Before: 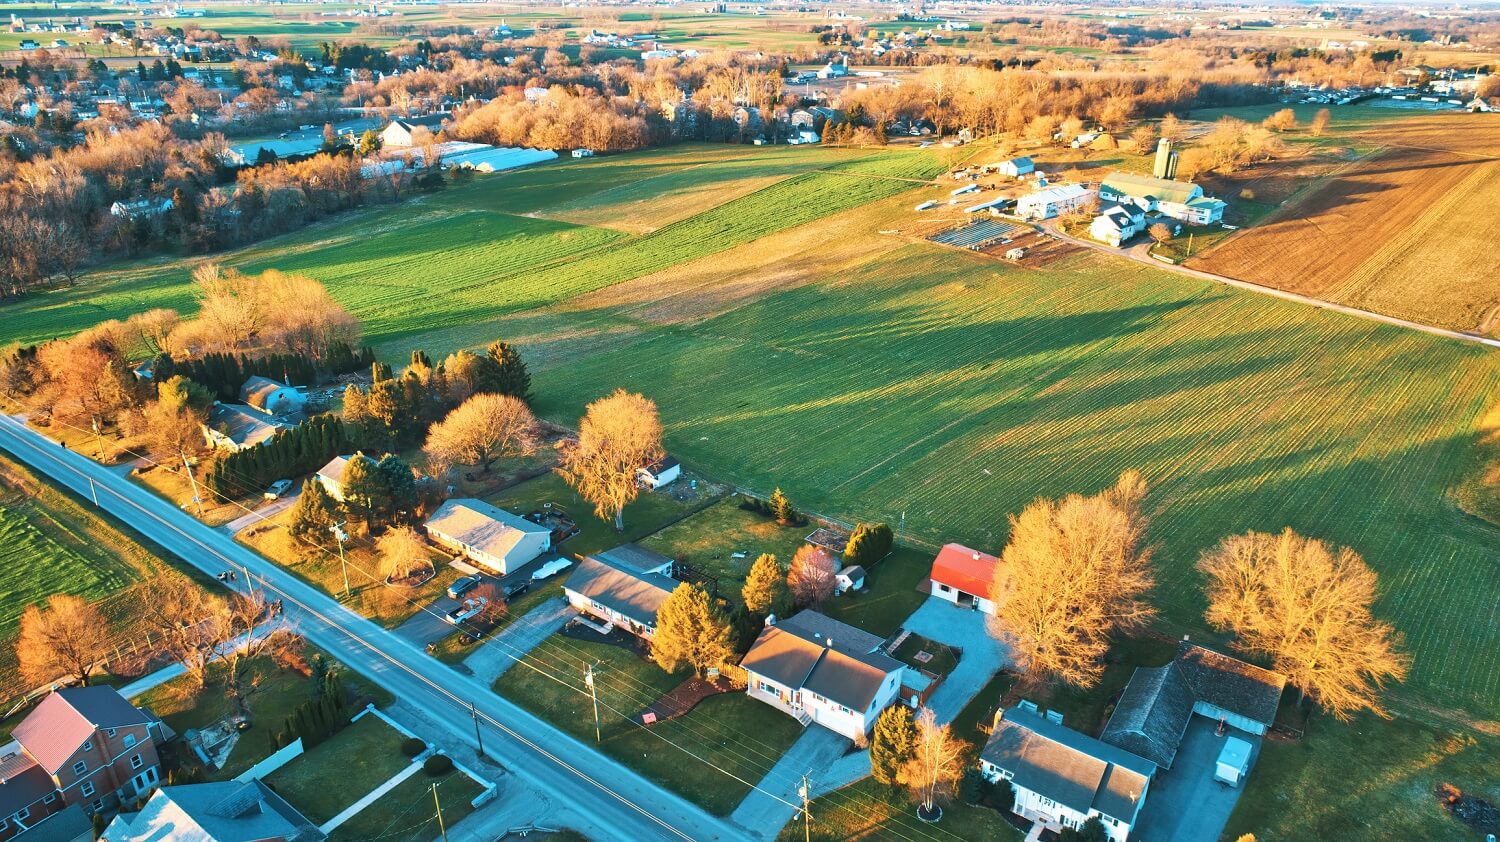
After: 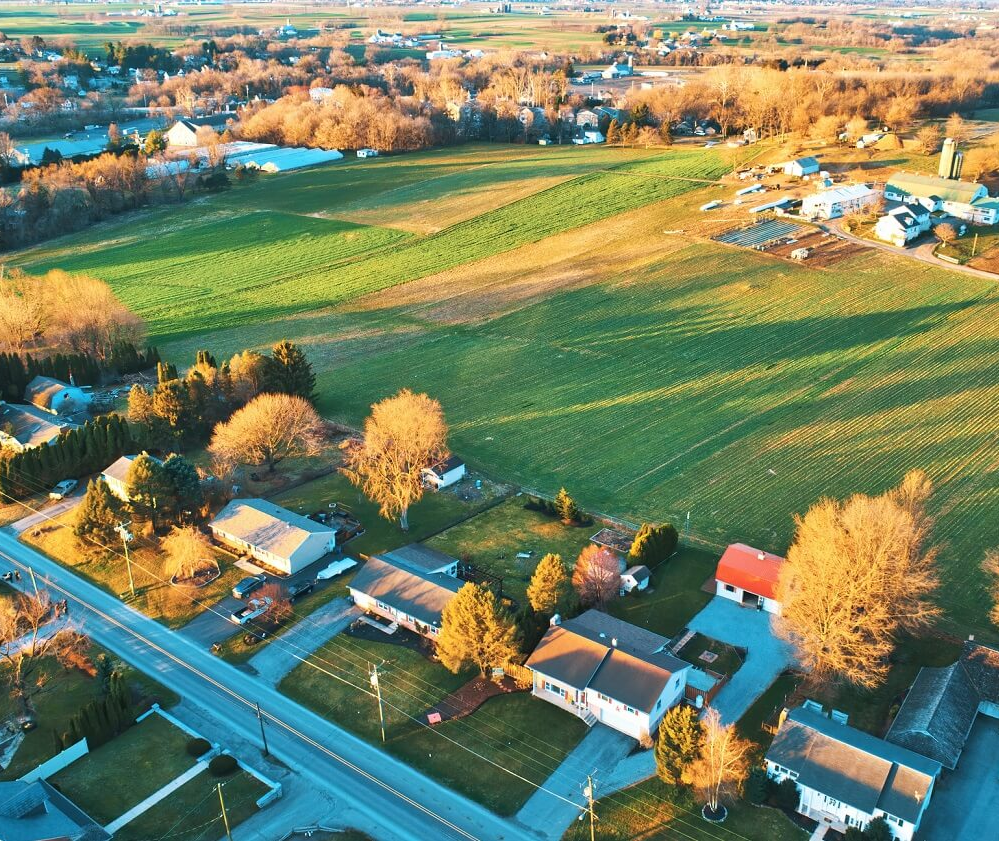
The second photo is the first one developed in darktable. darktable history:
crop and rotate: left 14.397%, right 18.99%
